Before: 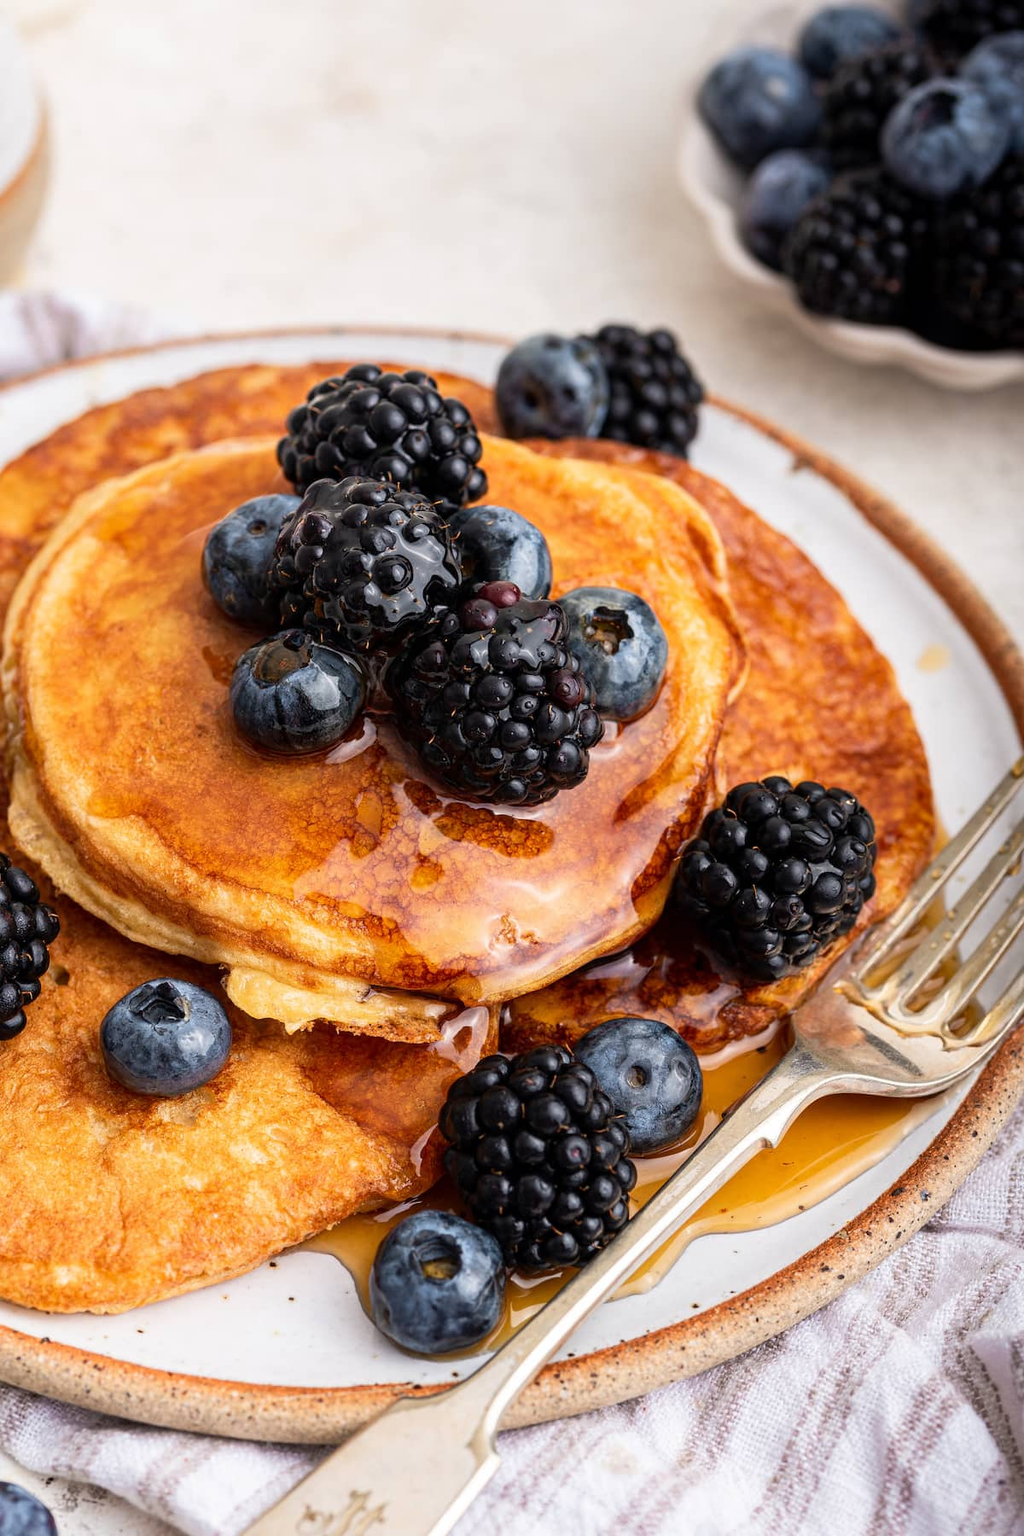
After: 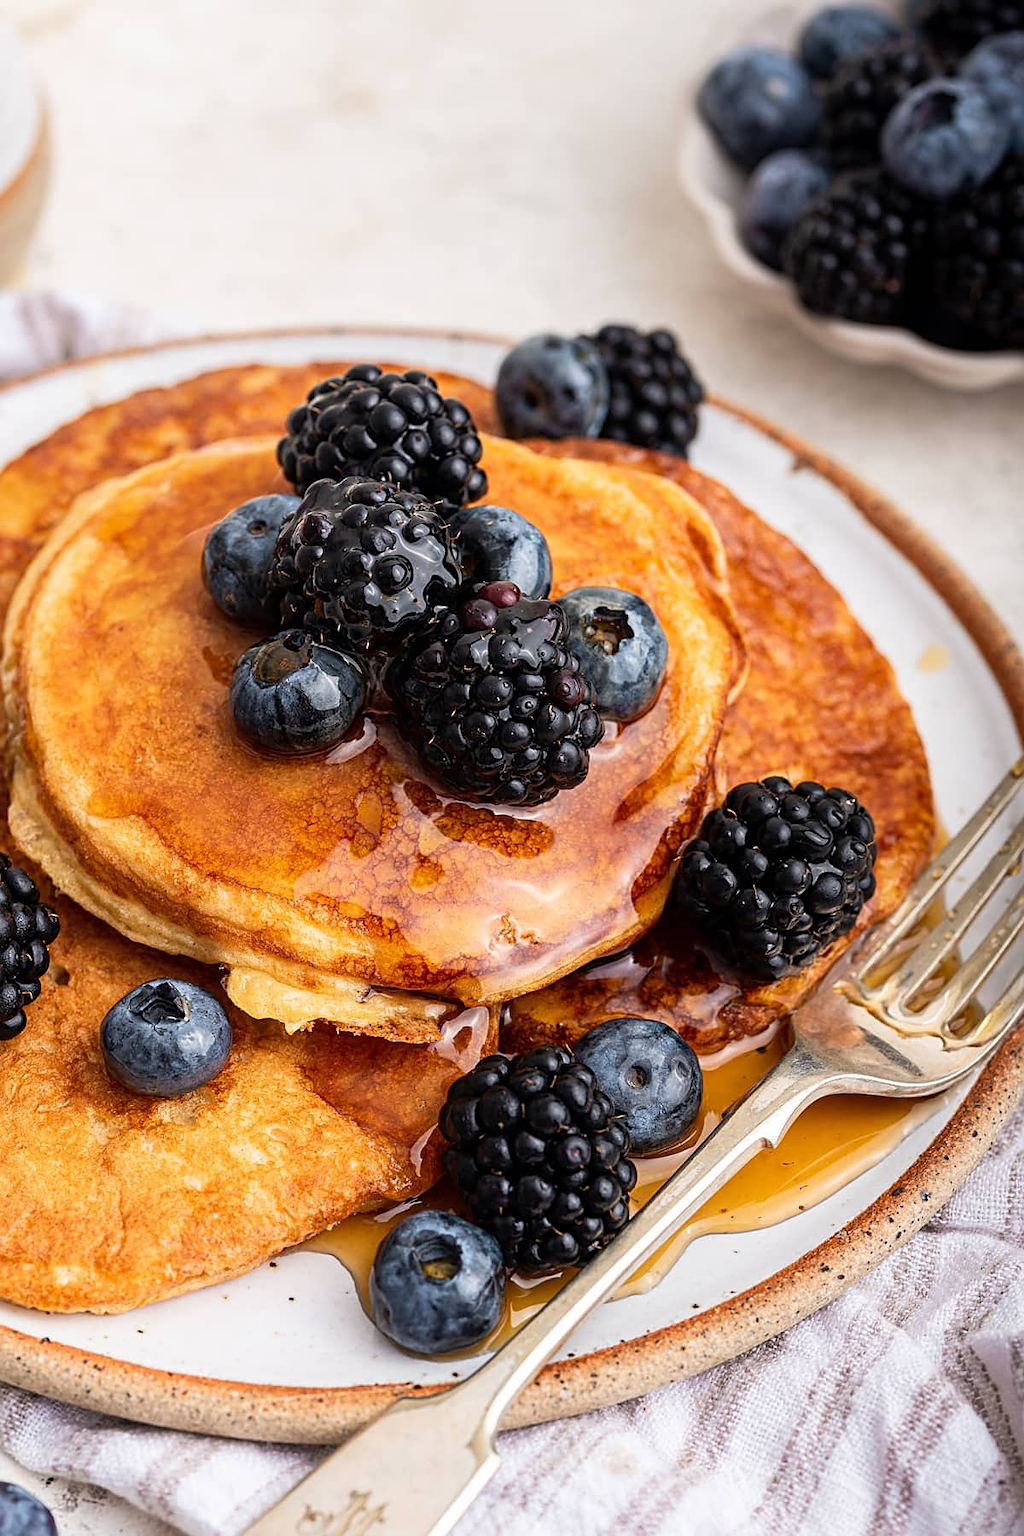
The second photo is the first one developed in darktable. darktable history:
sharpen: radius 1.93
